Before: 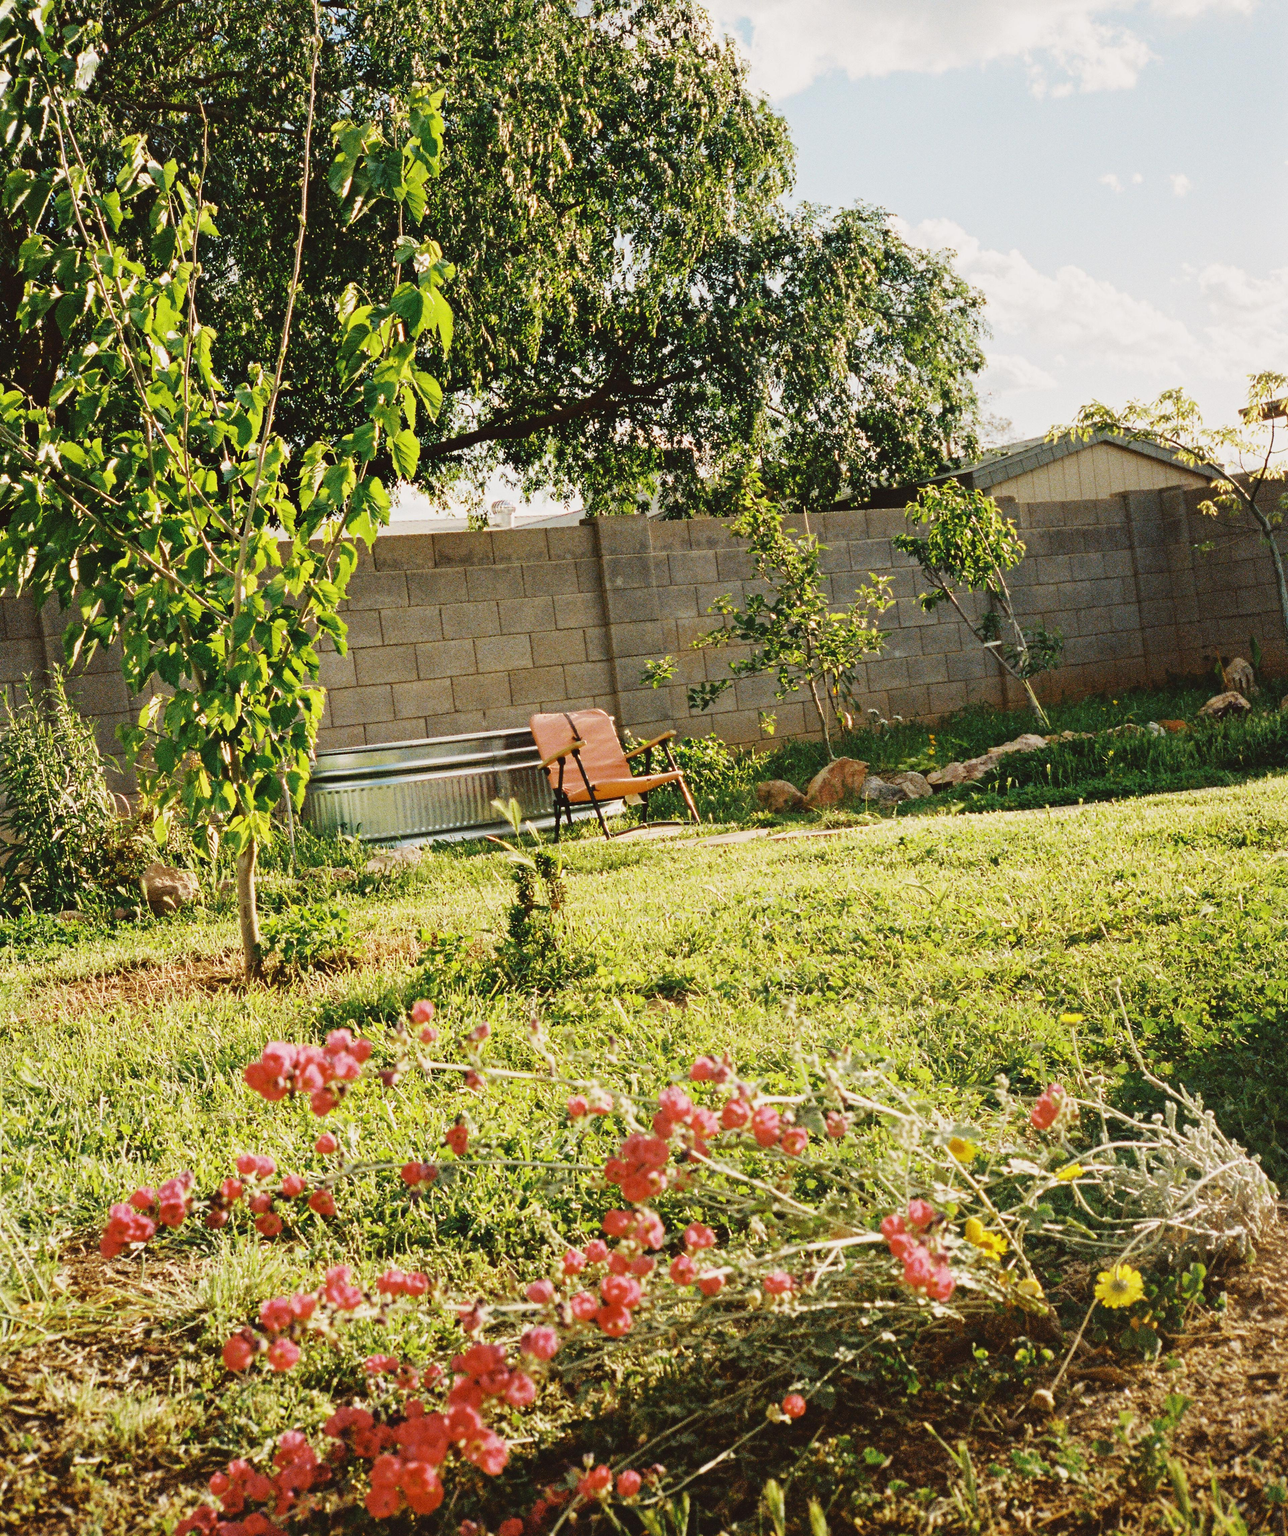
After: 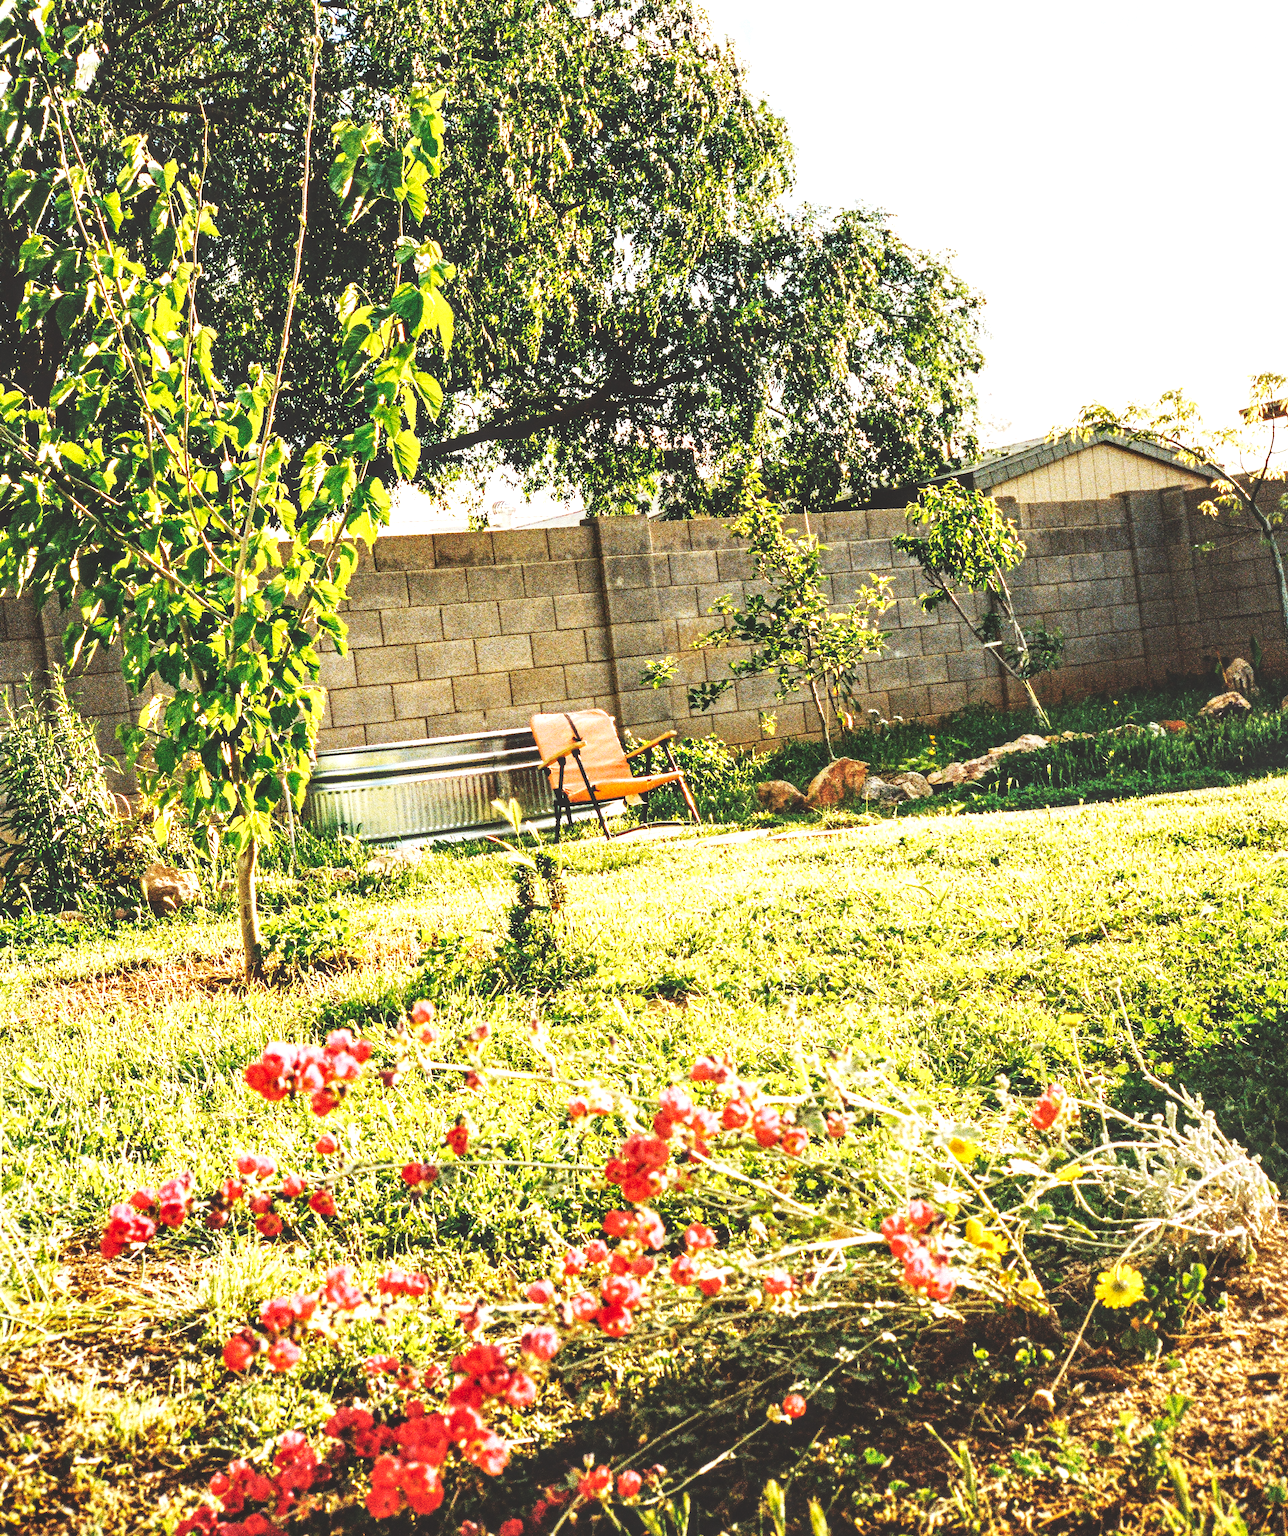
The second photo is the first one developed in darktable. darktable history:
exposure: exposure 0.7 EV, compensate highlight preservation false
tone curve: curves: ch0 [(0, 0) (0.003, 0.183) (0.011, 0.183) (0.025, 0.184) (0.044, 0.188) (0.069, 0.197) (0.1, 0.204) (0.136, 0.212) (0.177, 0.226) (0.224, 0.24) (0.277, 0.273) (0.335, 0.322) (0.399, 0.388) (0.468, 0.468) (0.543, 0.579) (0.623, 0.686) (0.709, 0.792) (0.801, 0.877) (0.898, 0.939) (1, 1)], preserve colors none
local contrast: detail 144%
